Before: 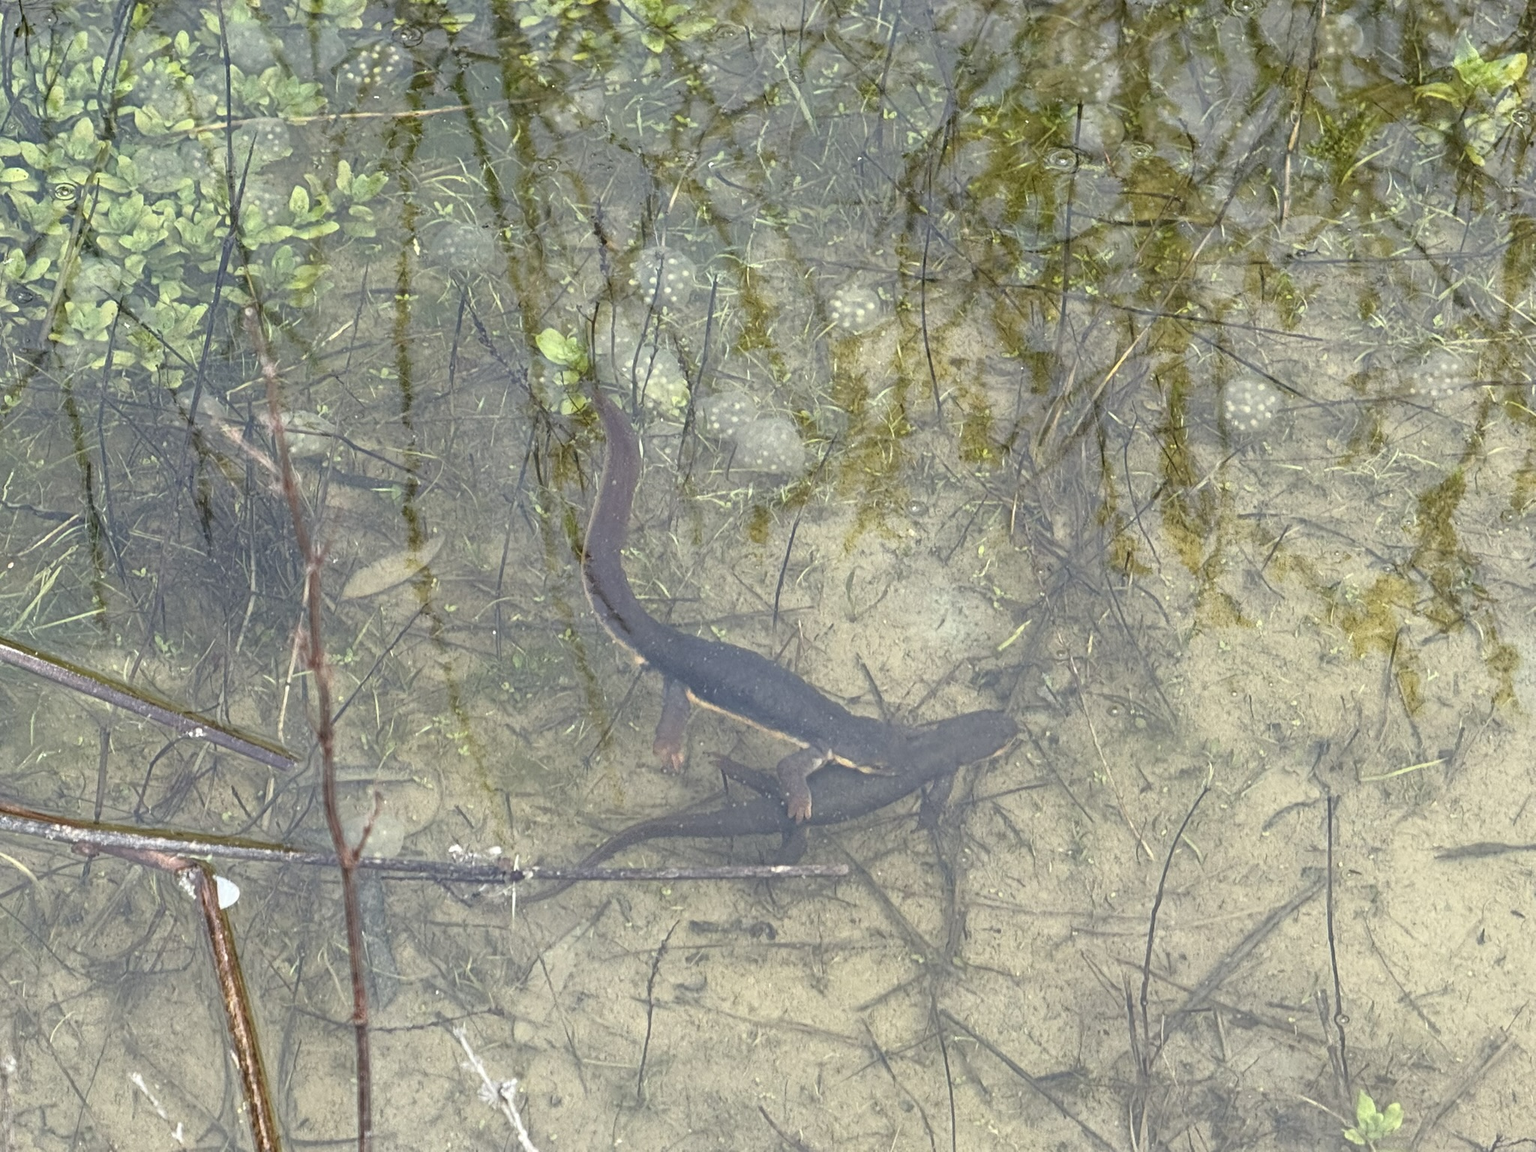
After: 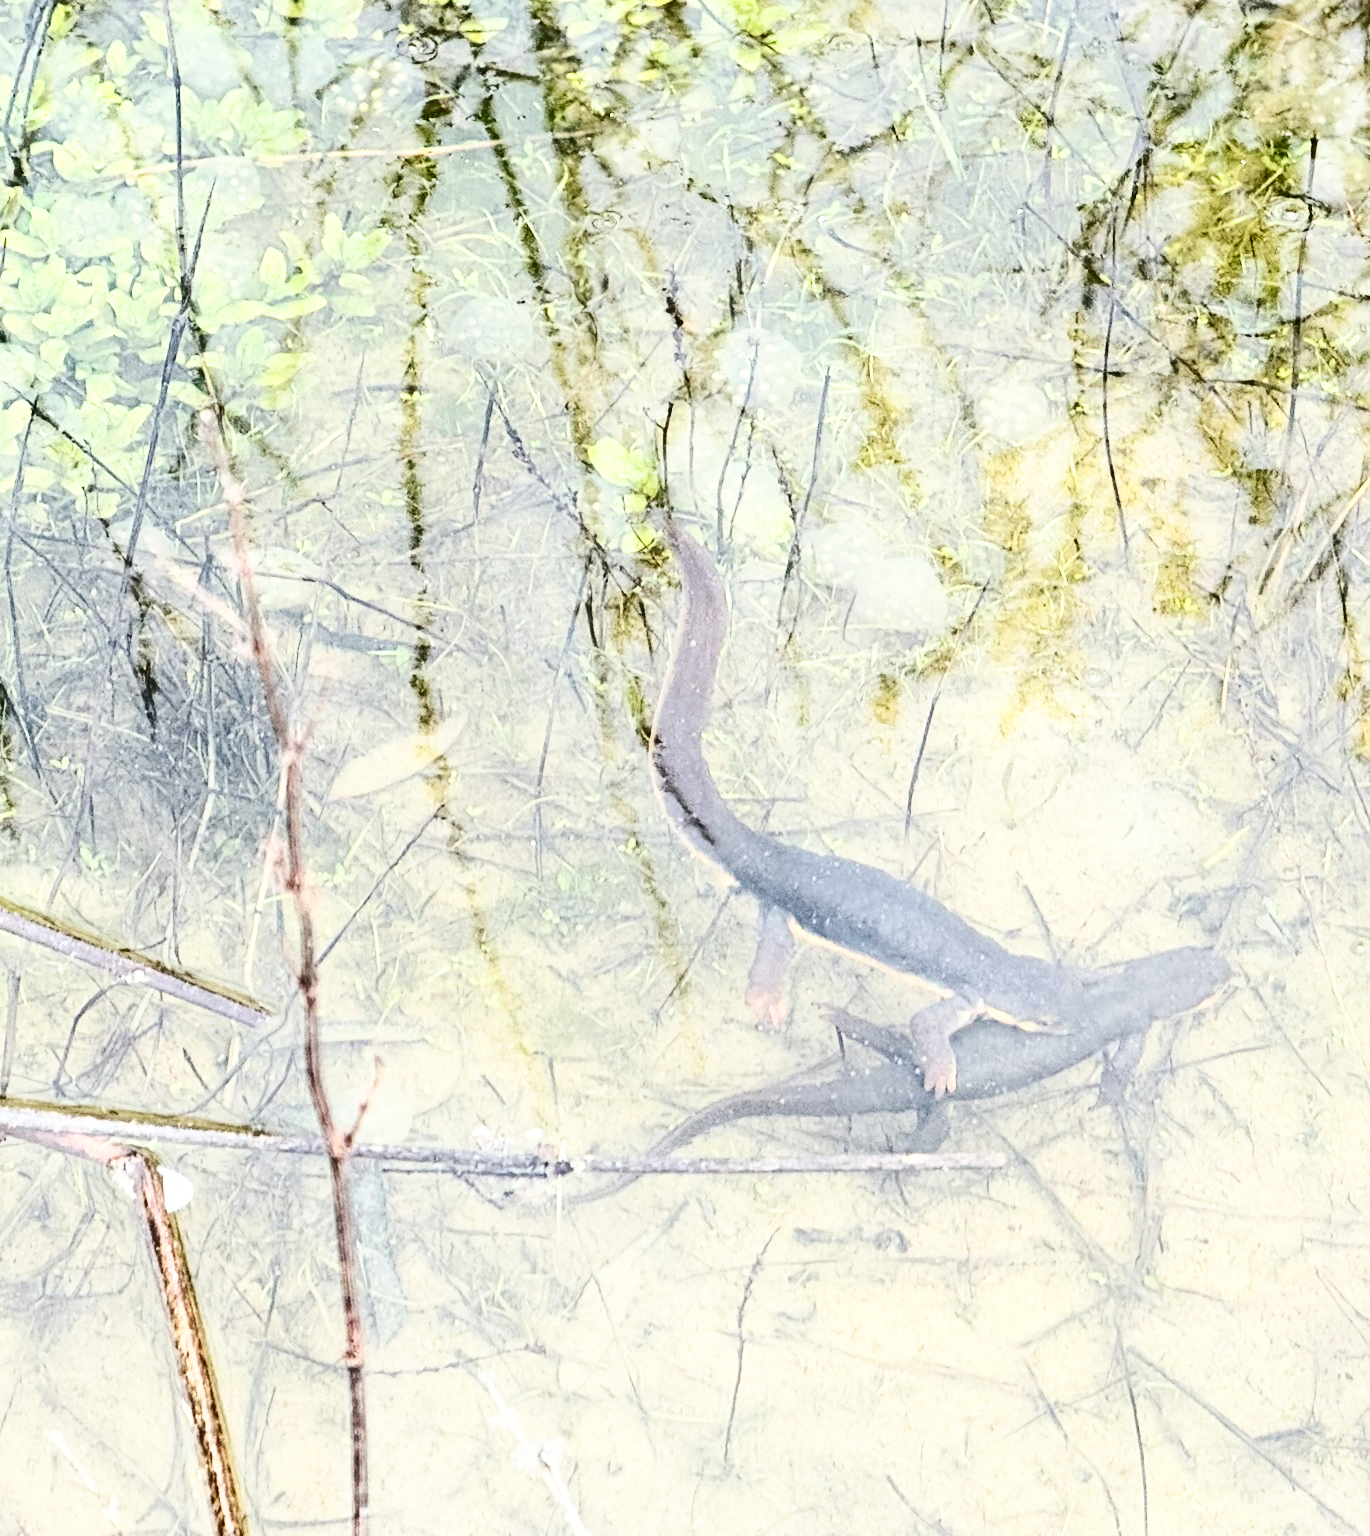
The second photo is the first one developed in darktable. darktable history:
crop and rotate: left 6.18%, right 26.893%
base curve: curves: ch0 [(0, 0) (0.005, 0.002) (0.15, 0.3) (0.4, 0.7) (0.75, 0.95) (1, 1)], preserve colors none
contrast brightness saturation: contrast 0.506, saturation -0.094
